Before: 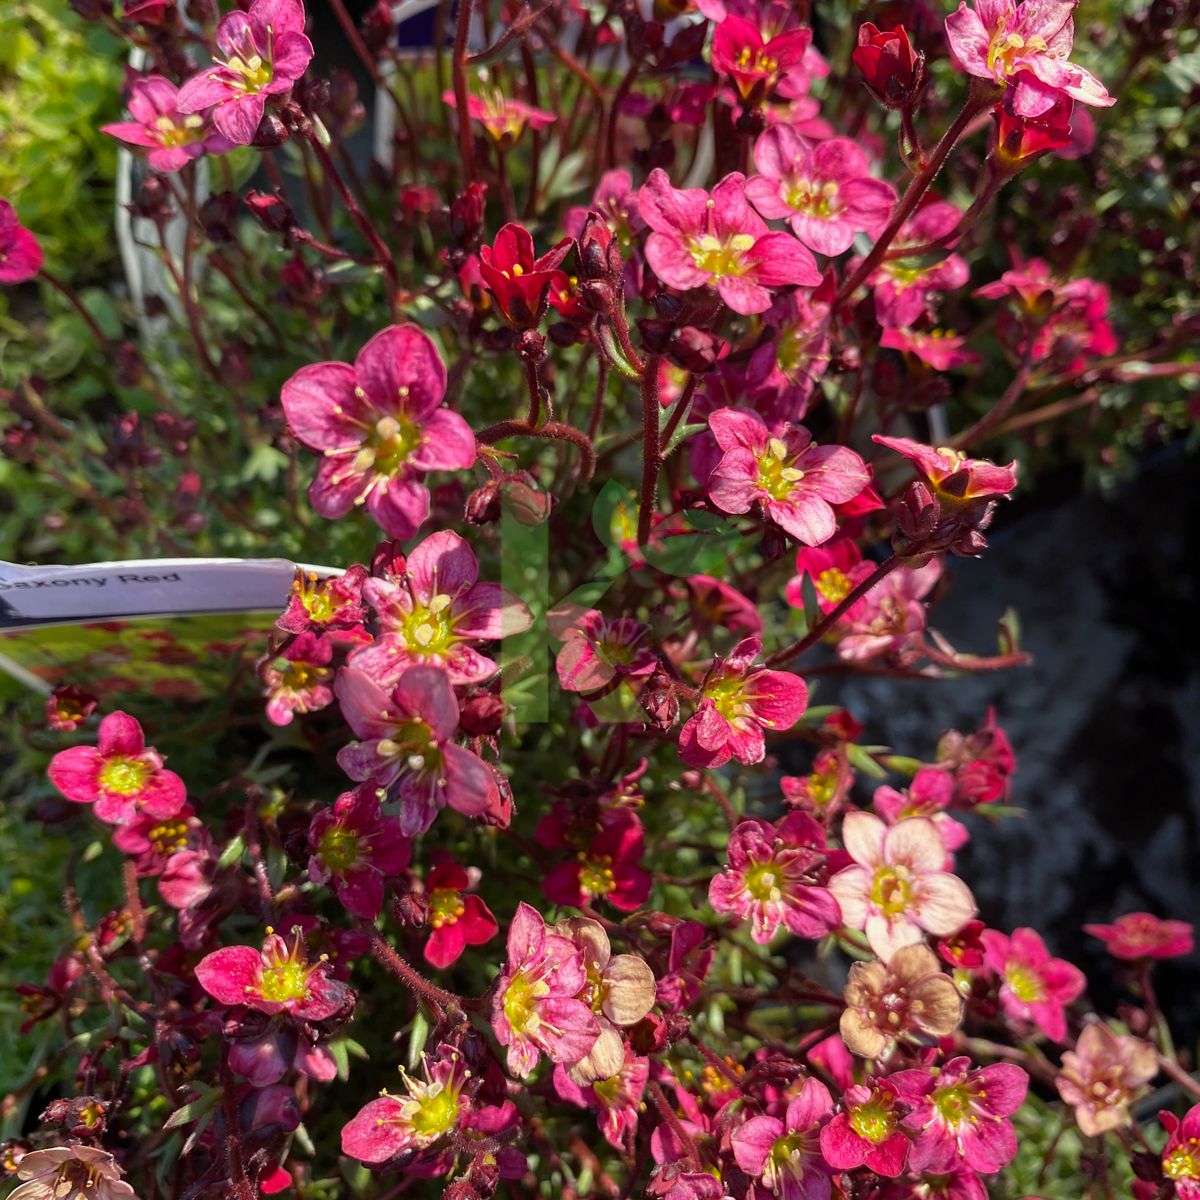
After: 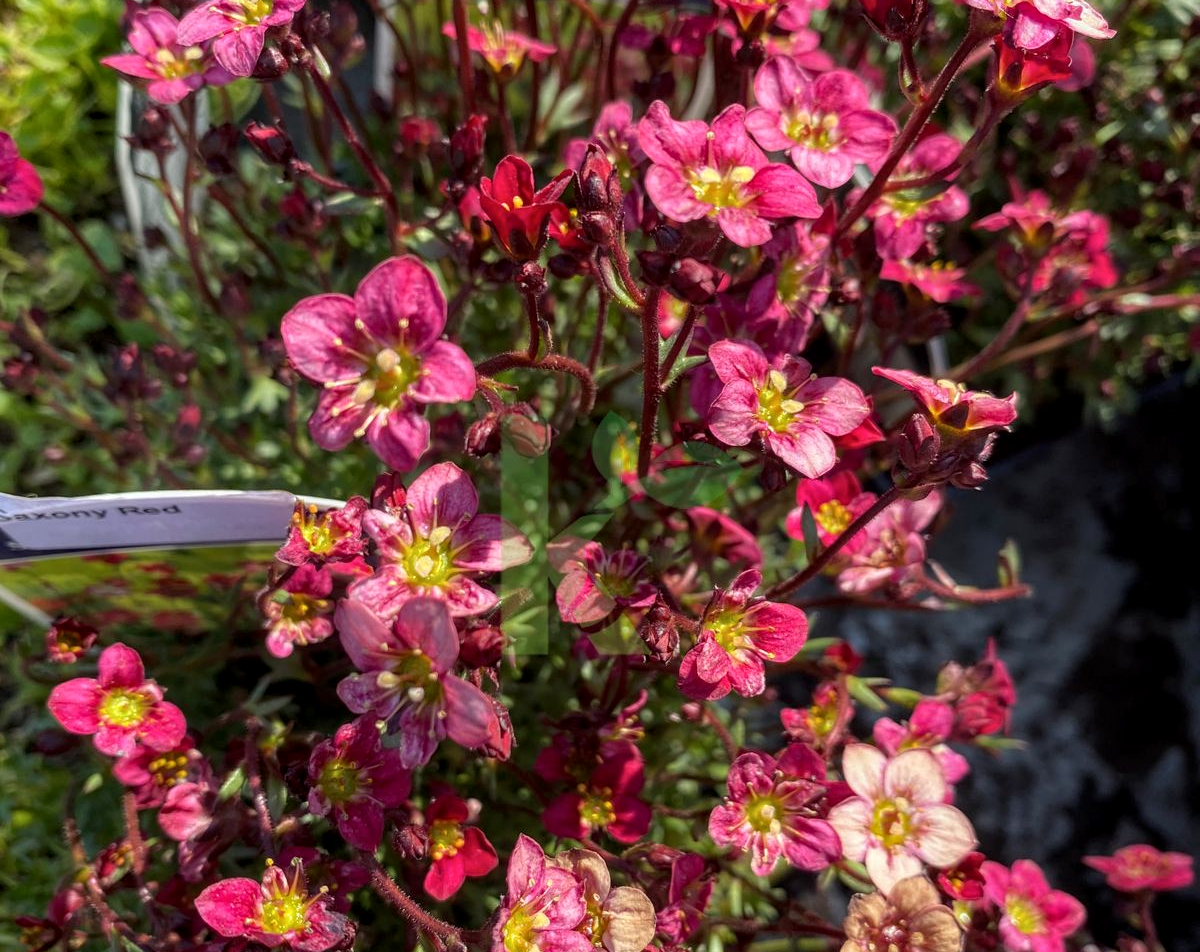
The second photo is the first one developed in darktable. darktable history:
local contrast: on, module defaults
crop and rotate: top 5.667%, bottom 14.937%
